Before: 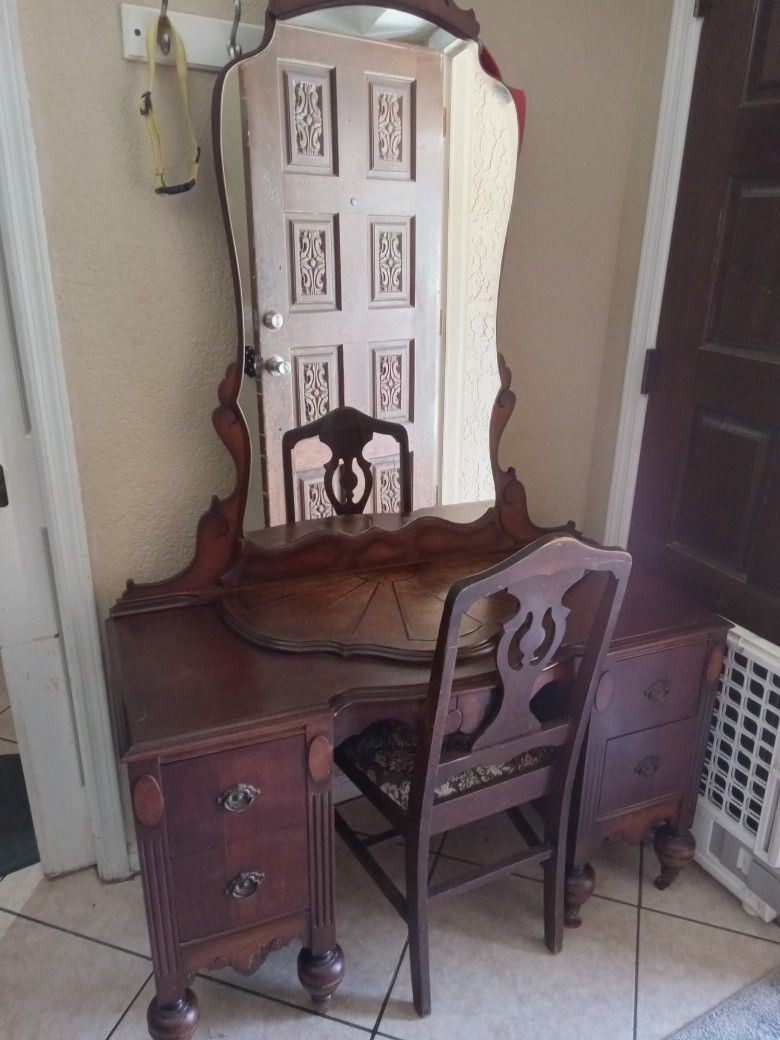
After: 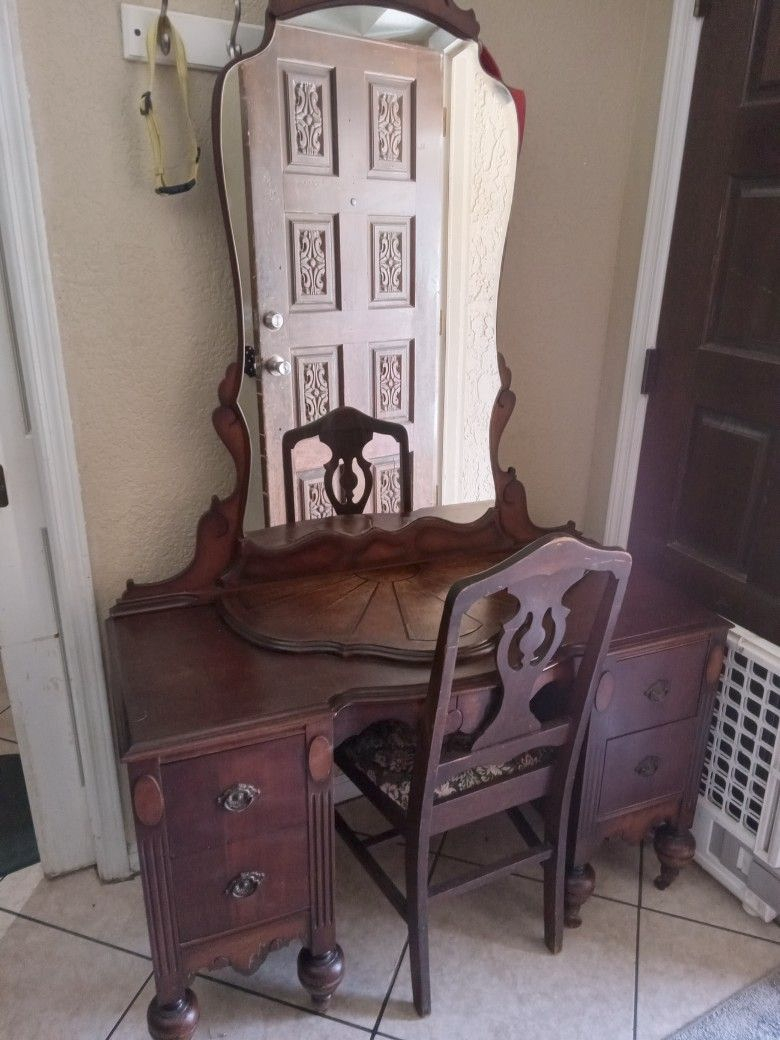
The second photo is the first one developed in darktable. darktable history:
local contrast: highlights 103%, shadows 101%, detail 119%, midtone range 0.2
color correction: highlights a* 3.15, highlights b* -1.43, shadows a* -0.066, shadows b* 2.11, saturation 0.976
